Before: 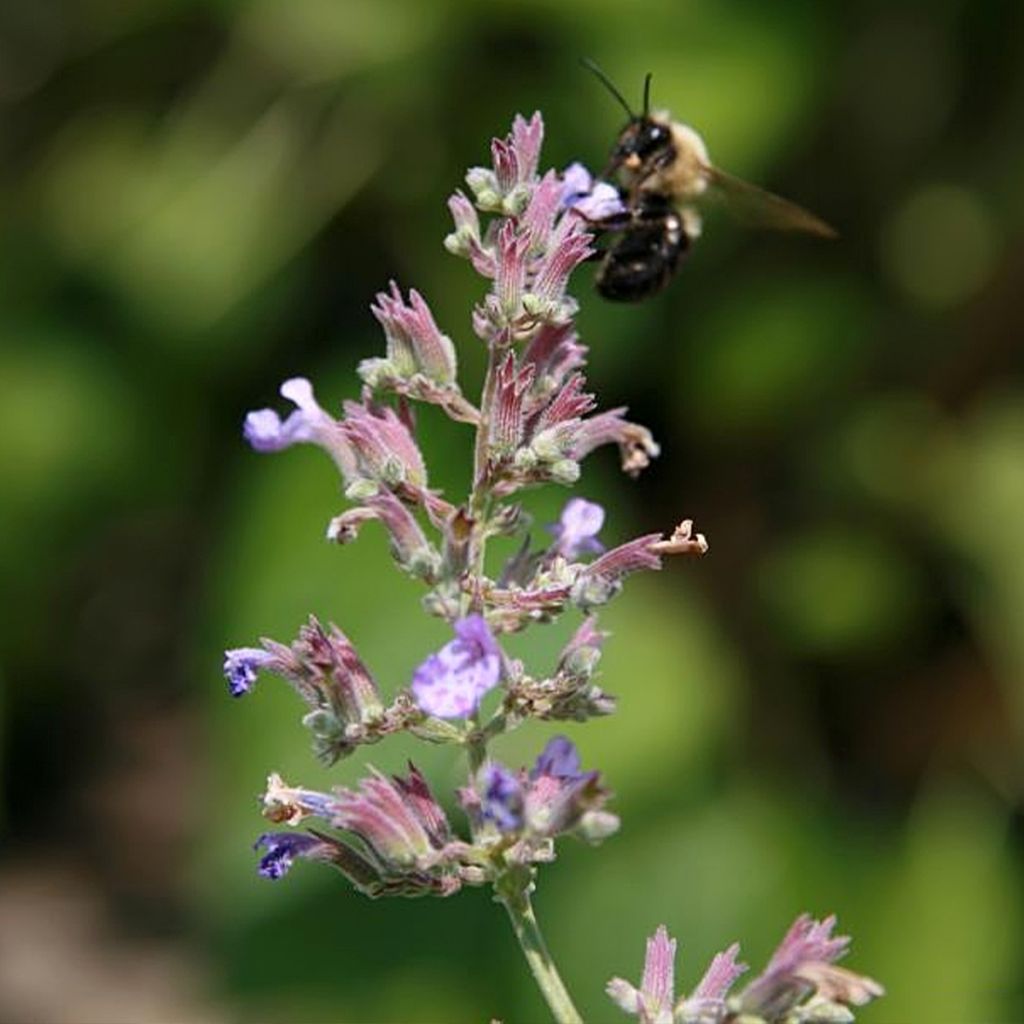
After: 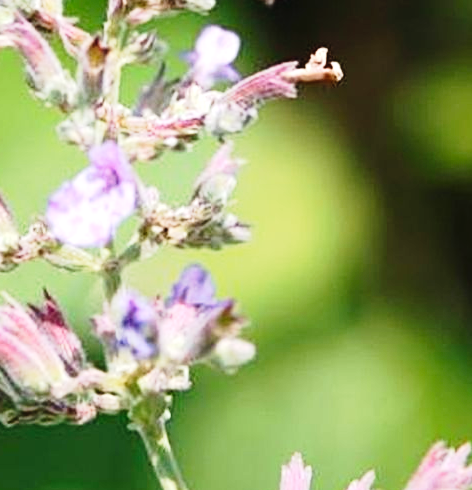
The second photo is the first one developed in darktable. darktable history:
exposure: black level correction 0, exposure 1.096 EV, compensate highlight preservation false
contrast brightness saturation: contrast 0.138
tone curve: curves: ch0 [(0, 0.029) (0.099, 0.082) (0.264, 0.253) (0.447, 0.481) (0.678, 0.721) (0.828, 0.857) (0.992, 0.94)]; ch1 [(0, 0) (0.311, 0.266) (0.411, 0.374) (0.481, 0.458) (0.501, 0.499) (0.514, 0.512) (0.575, 0.577) (0.643, 0.648) (0.682, 0.674) (0.802, 0.812) (1, 1)]; ch2 [(0, 0) (0.259, 0.207) (0.323, 0.311) (0.376, 0.353) (0.463, 0.456) (0.498, 0.498) (0.524, 0.512) (0.574, 0.582) (0.648, 0.653) (0.768, 0.728) (1, 1)], preserve colors none
crop: left 35.713%, top 46.173%, right 18.186%, bottom 5.819%
